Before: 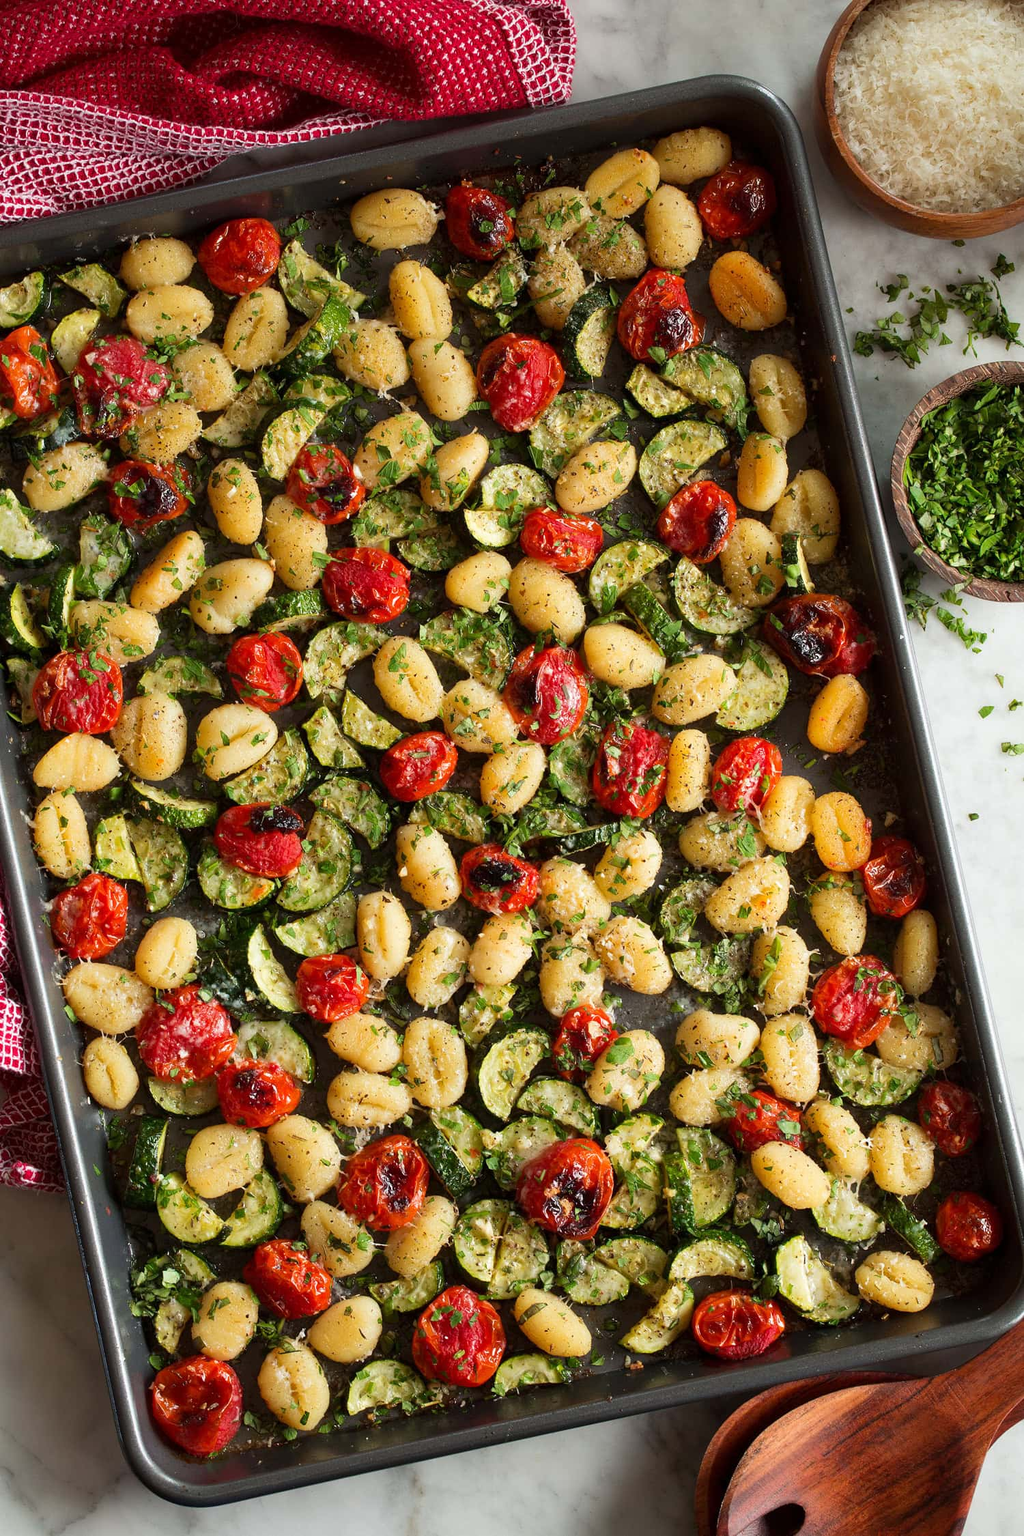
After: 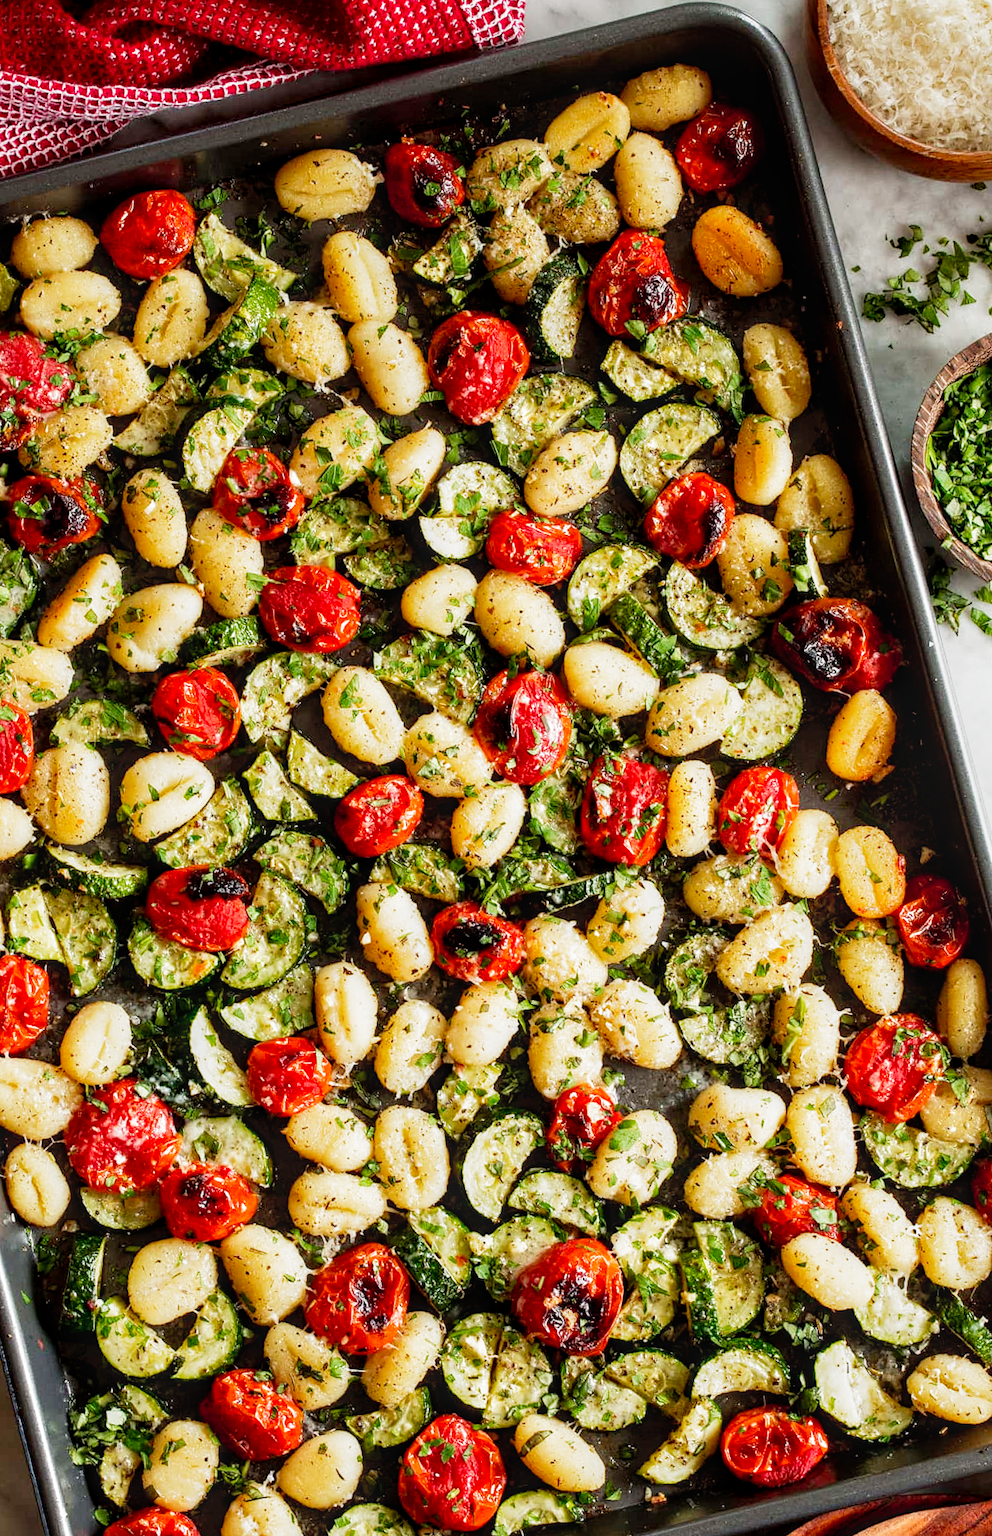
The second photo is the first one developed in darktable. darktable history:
local contrast: on, module defaults
rotate and perspective: rotation -2.29°, automatic cropping off
filmic rgb: middle gray luminance 12.74%, black relative exposure -10.13 EV, white relative exposure 3.47 EV, threshold 6 EV, target black luminance 0%, hardness 5.74, latitude 44.69%, contrast 1.221, highlights saturation mix 5%, shadows ↔ highlights balance 26.78%, add noise in highlights 0, preserve chrominance no, color science v3 (2019), use custom middle-gray values true, iterations of high-quality reconstruction 0, contrast in highlights soft, enable highlight reconstruction true
crop: left 11.225%, top 5.381%, right 9.565%, bottom 10.314%
